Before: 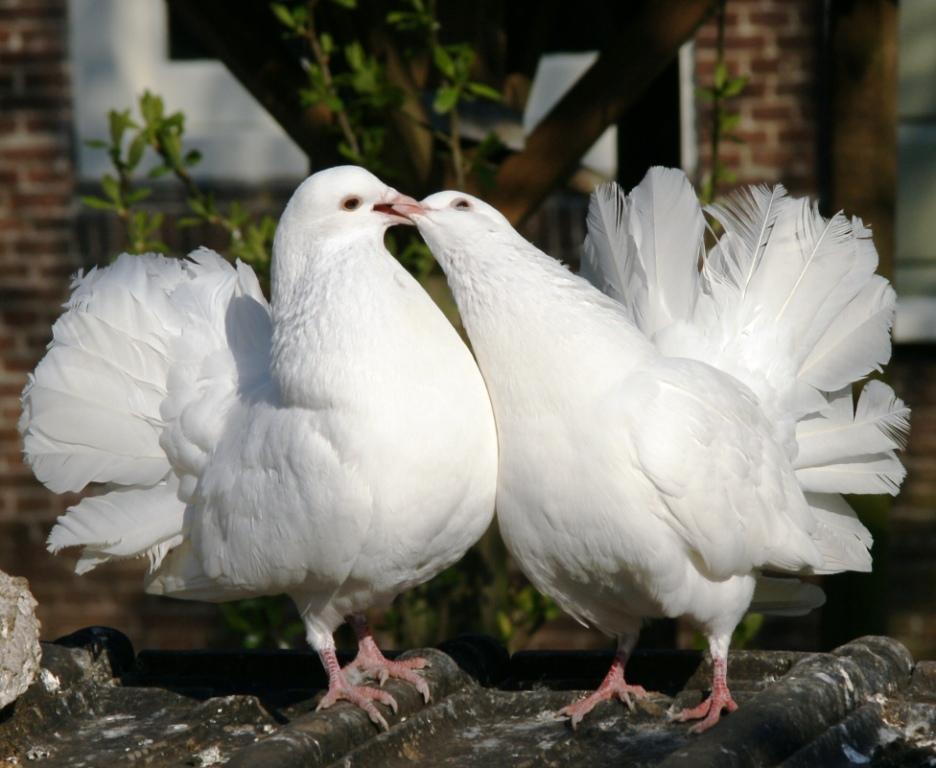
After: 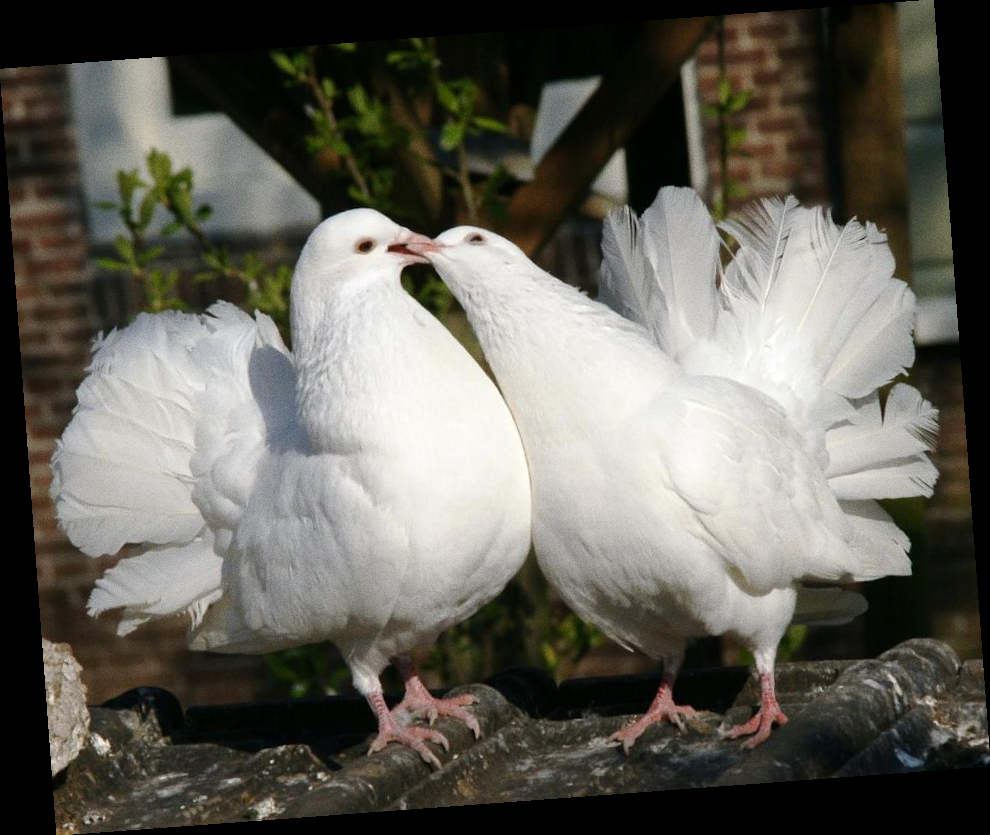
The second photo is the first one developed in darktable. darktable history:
grain: coarseness 0.09 ISO
rotate and perspective: rotation -4.25°, automatic cropping off
